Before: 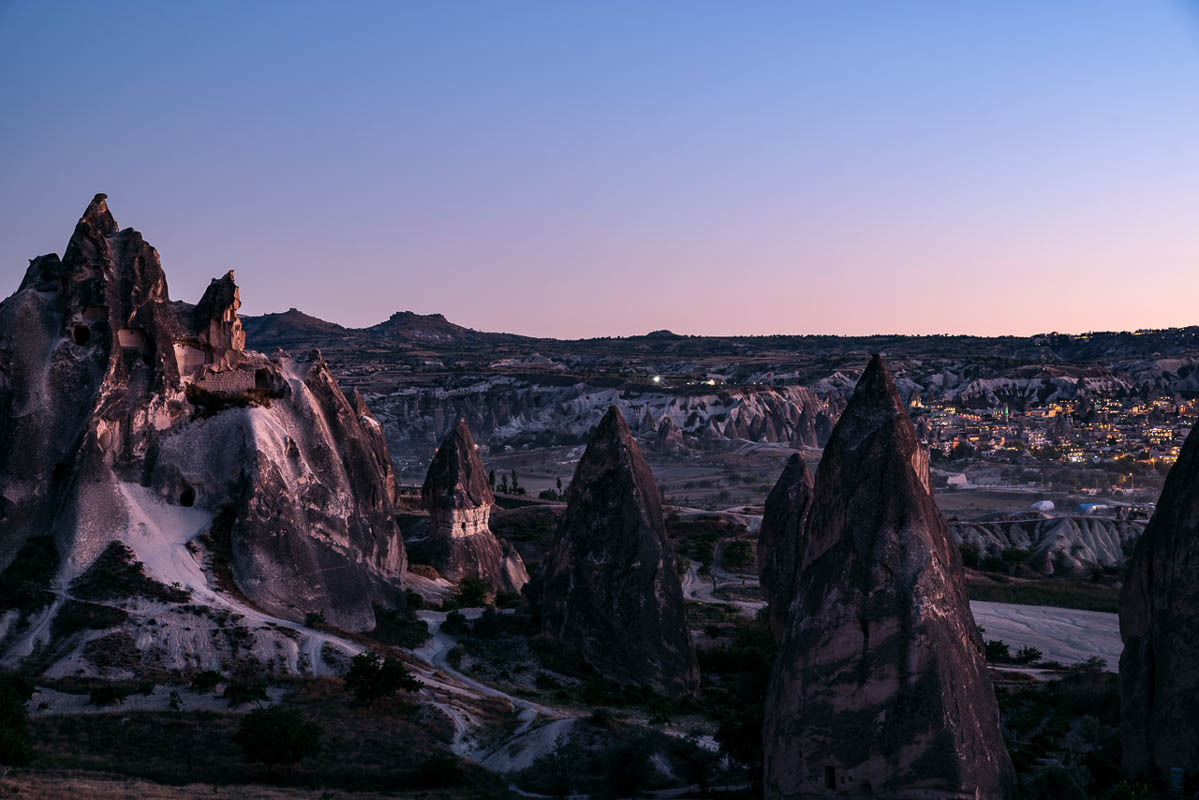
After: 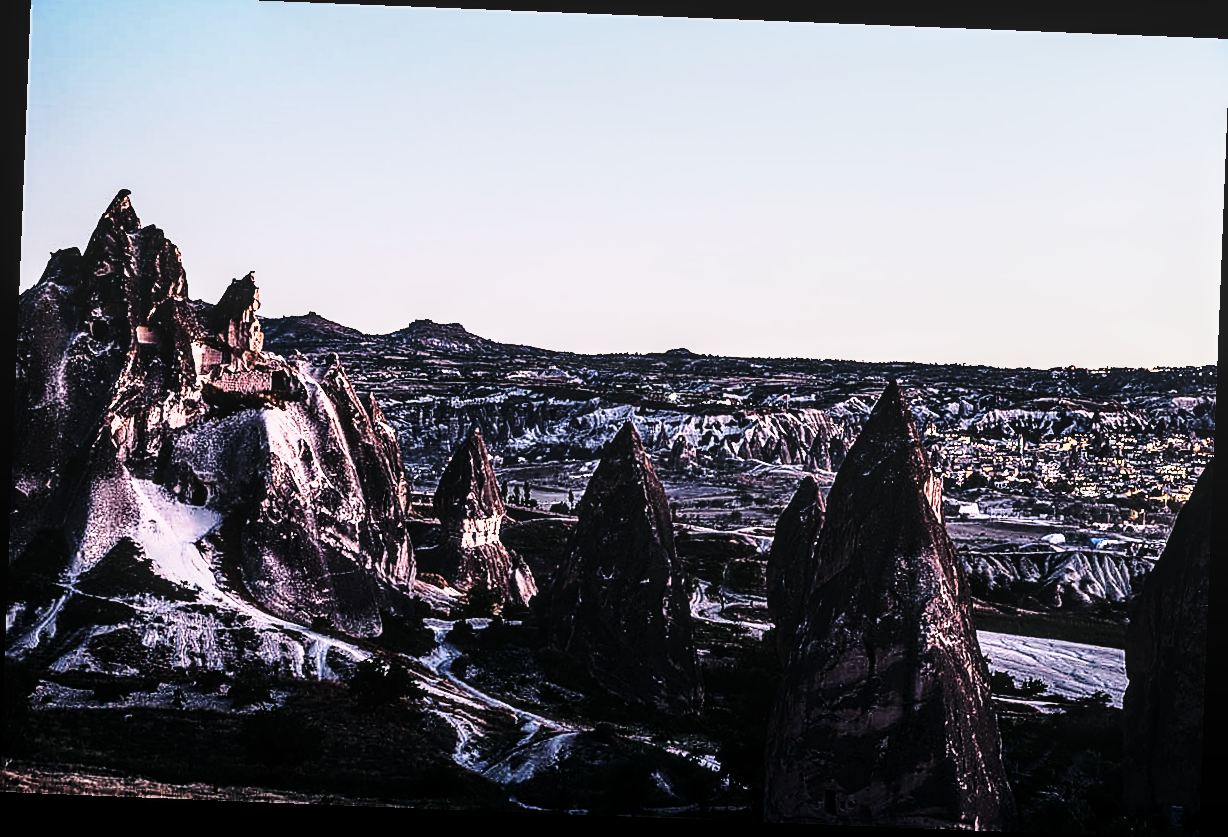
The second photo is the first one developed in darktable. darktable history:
white balance: emerald 1
sharpen: radius 1.685, amount 1.294
base curve: curves: ch0 [(0, 0) (0.032, 0.037) (0.105, 0.228) (0.435, 0.76) (0.856, 0.983) (1, 1)], preserve colors none
contrast brightness saturation: saturation -0.05
crop: top 1.049%, right 0.001%
rotate and perspective: rotation 2.27°, automatic cropping off
local contrast: highlights 61%, detail 143%, midtone range 0.428
rgb curve: curves: ch0 [(0, 0) (0.21, 0.15) (0.24, 0.21) (0.5, 0.75) (0.75, 0.96) (0.89, 0.99) (1, 1)]; ch1 [(0, 0.02) (0.21, 0.13) (0.25, 0.2) (0.5, 0.67) (0.75, 0.9) (0.89, 0.97) (1, 1)]; ch2 [(0, 0.02) (0.21, 0.13) (0.25, 0.2) (0.5, 0.67) (0.75, 0.9) (0.89, 0.97) (1, 1)], compensate middle gray true
